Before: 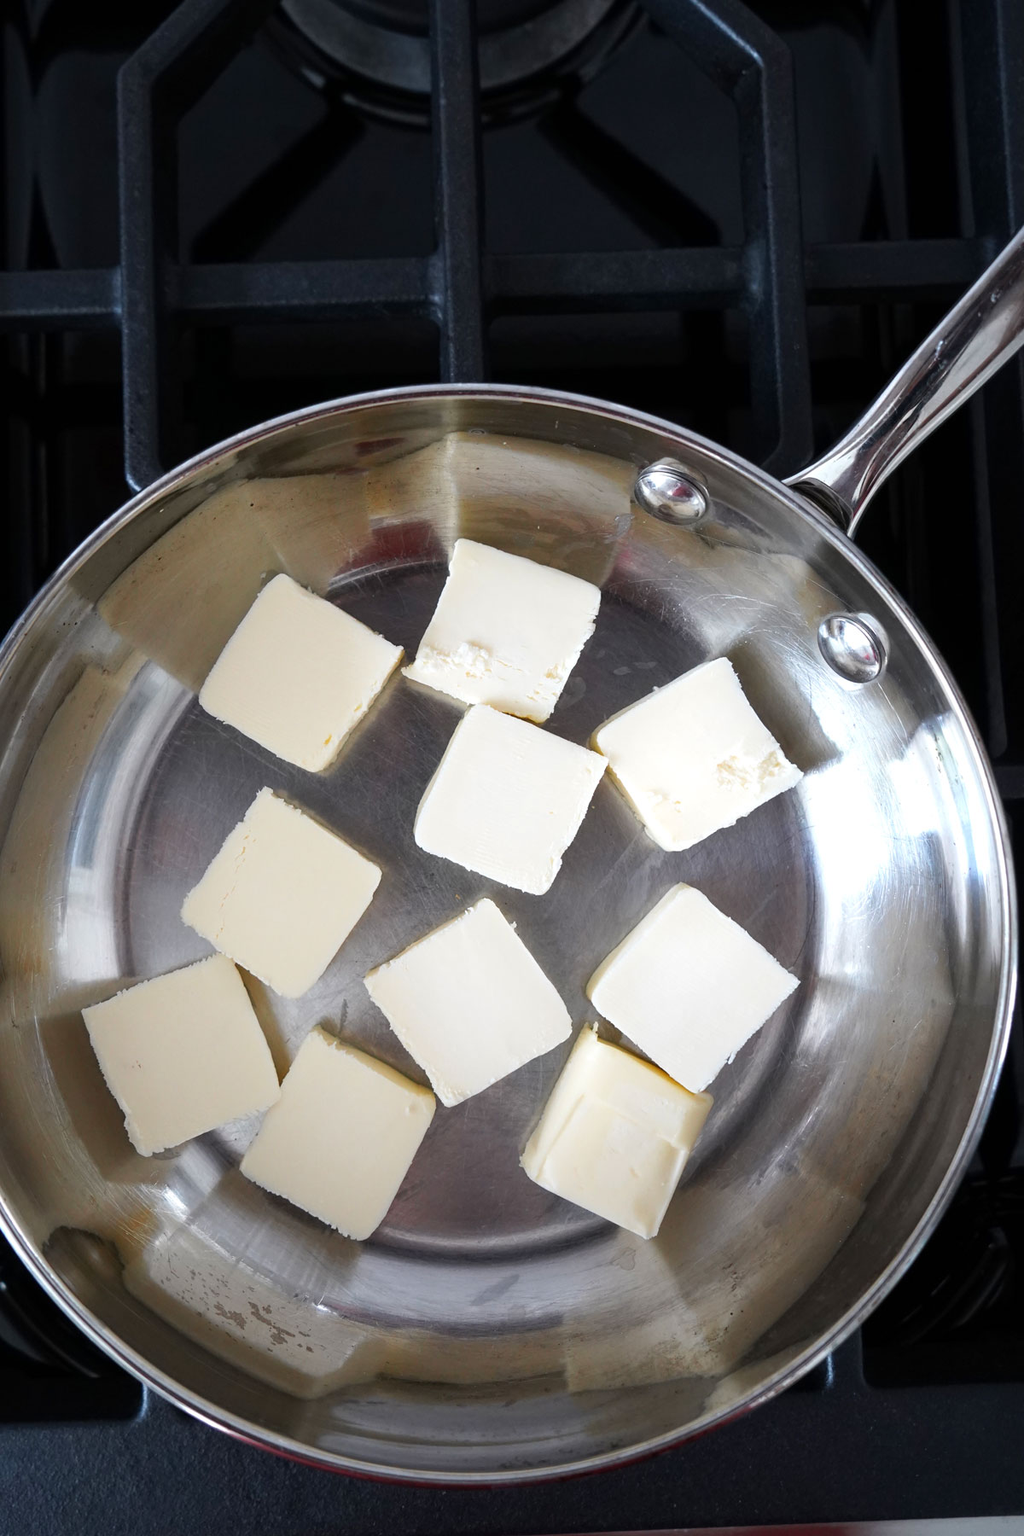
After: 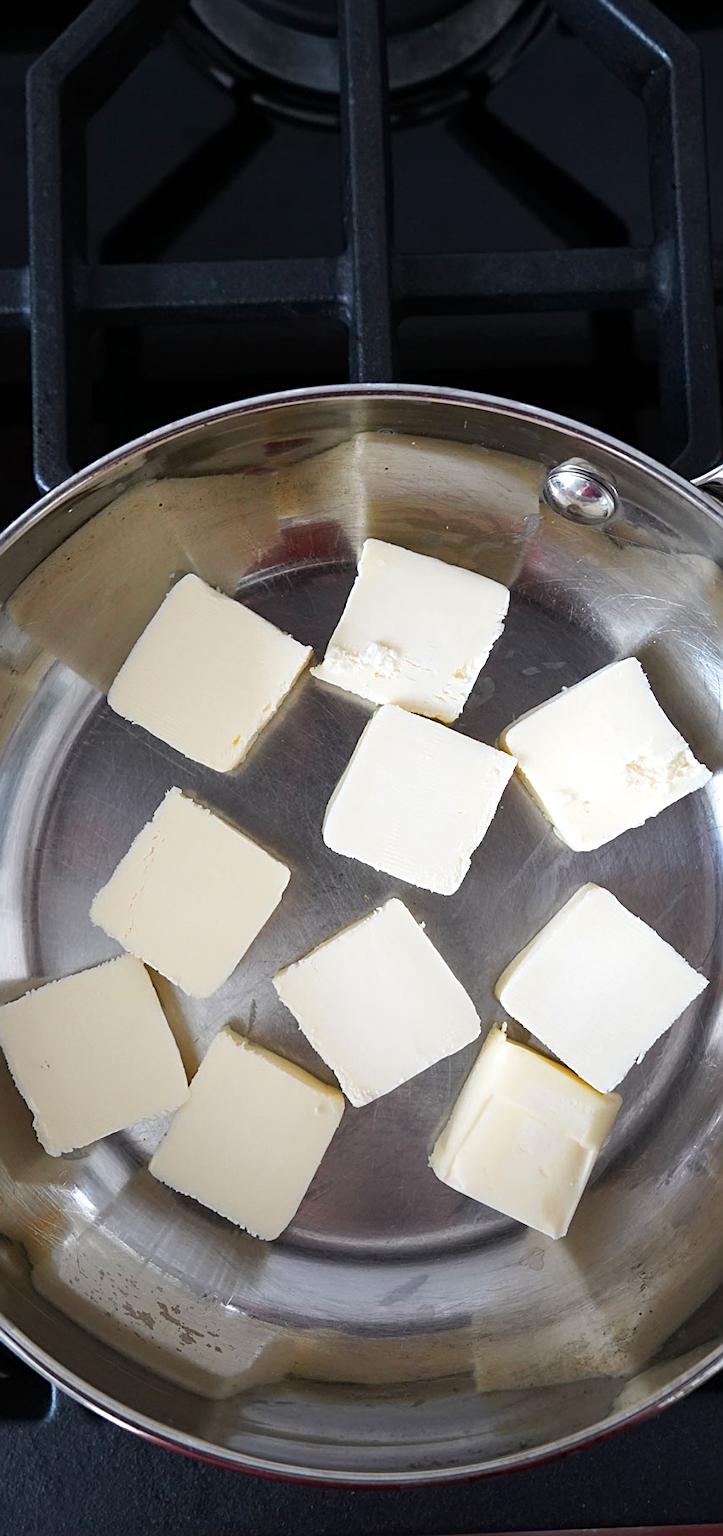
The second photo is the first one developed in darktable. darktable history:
color calibration: illuminant same as pipeline (D50), x 0.347, y 0.359, temperature 4995.67 K
sharpen: radius 2.159, amount 0.384, threshold 0.136
crop and rotate: left 8.957%, right 20.297%
